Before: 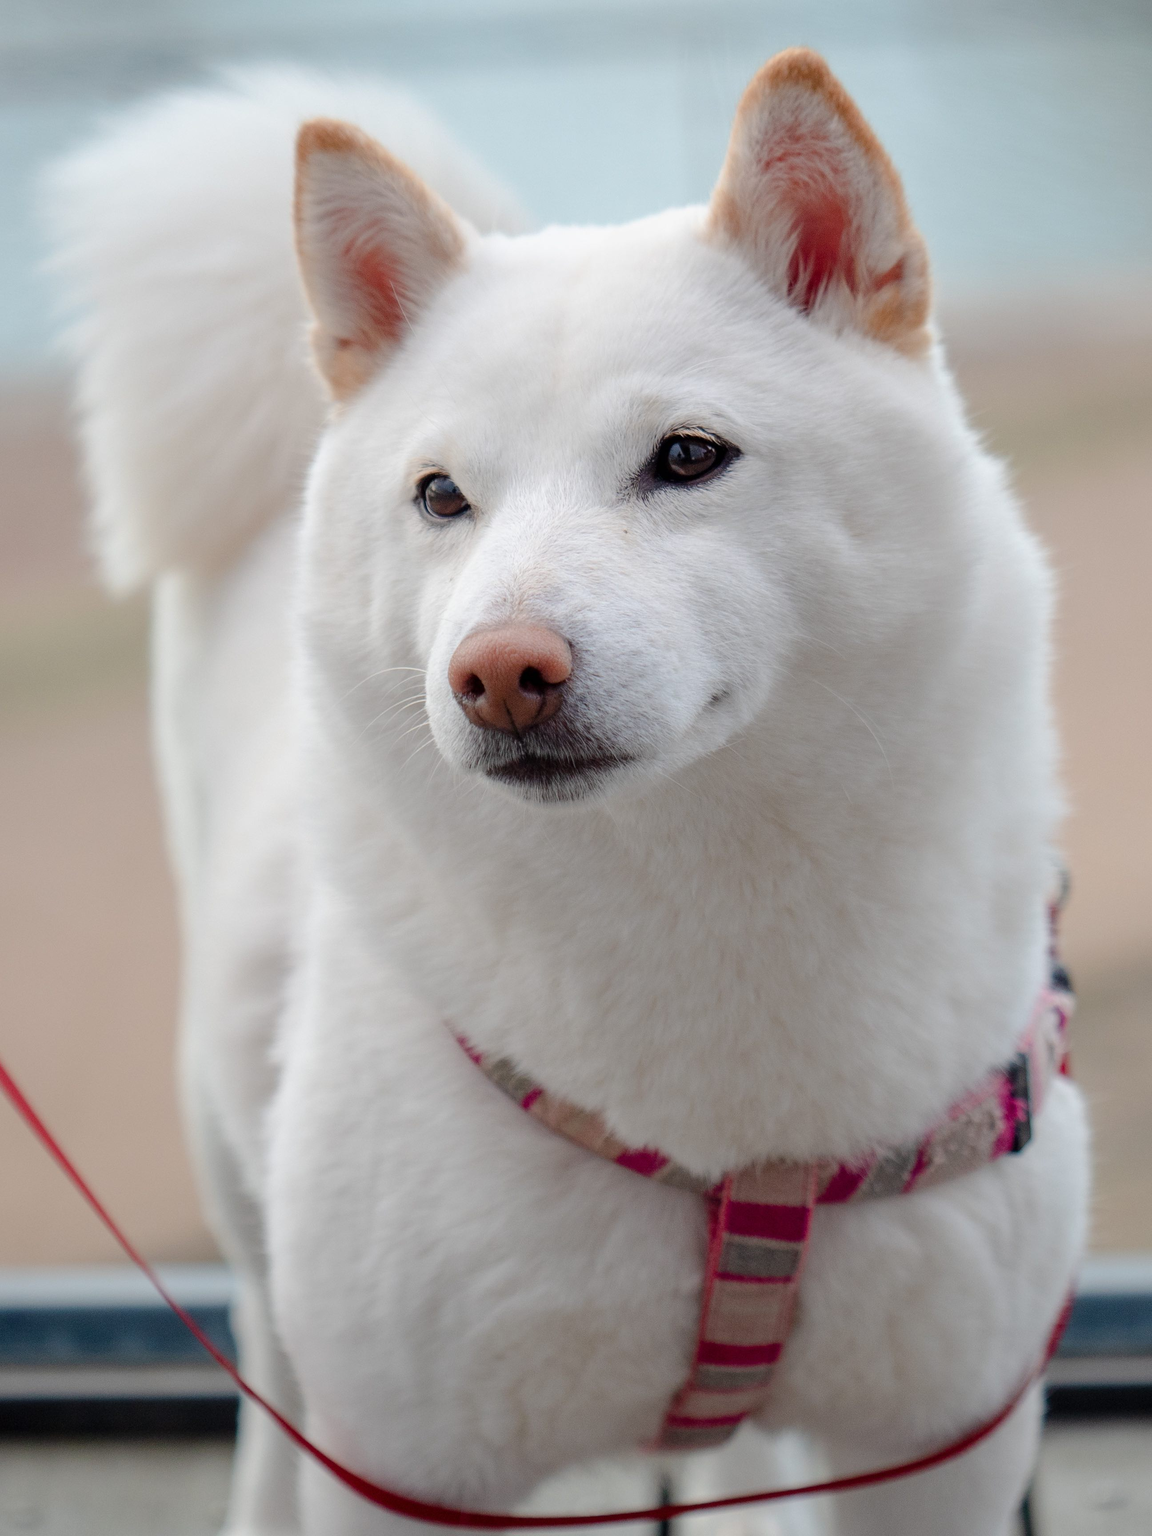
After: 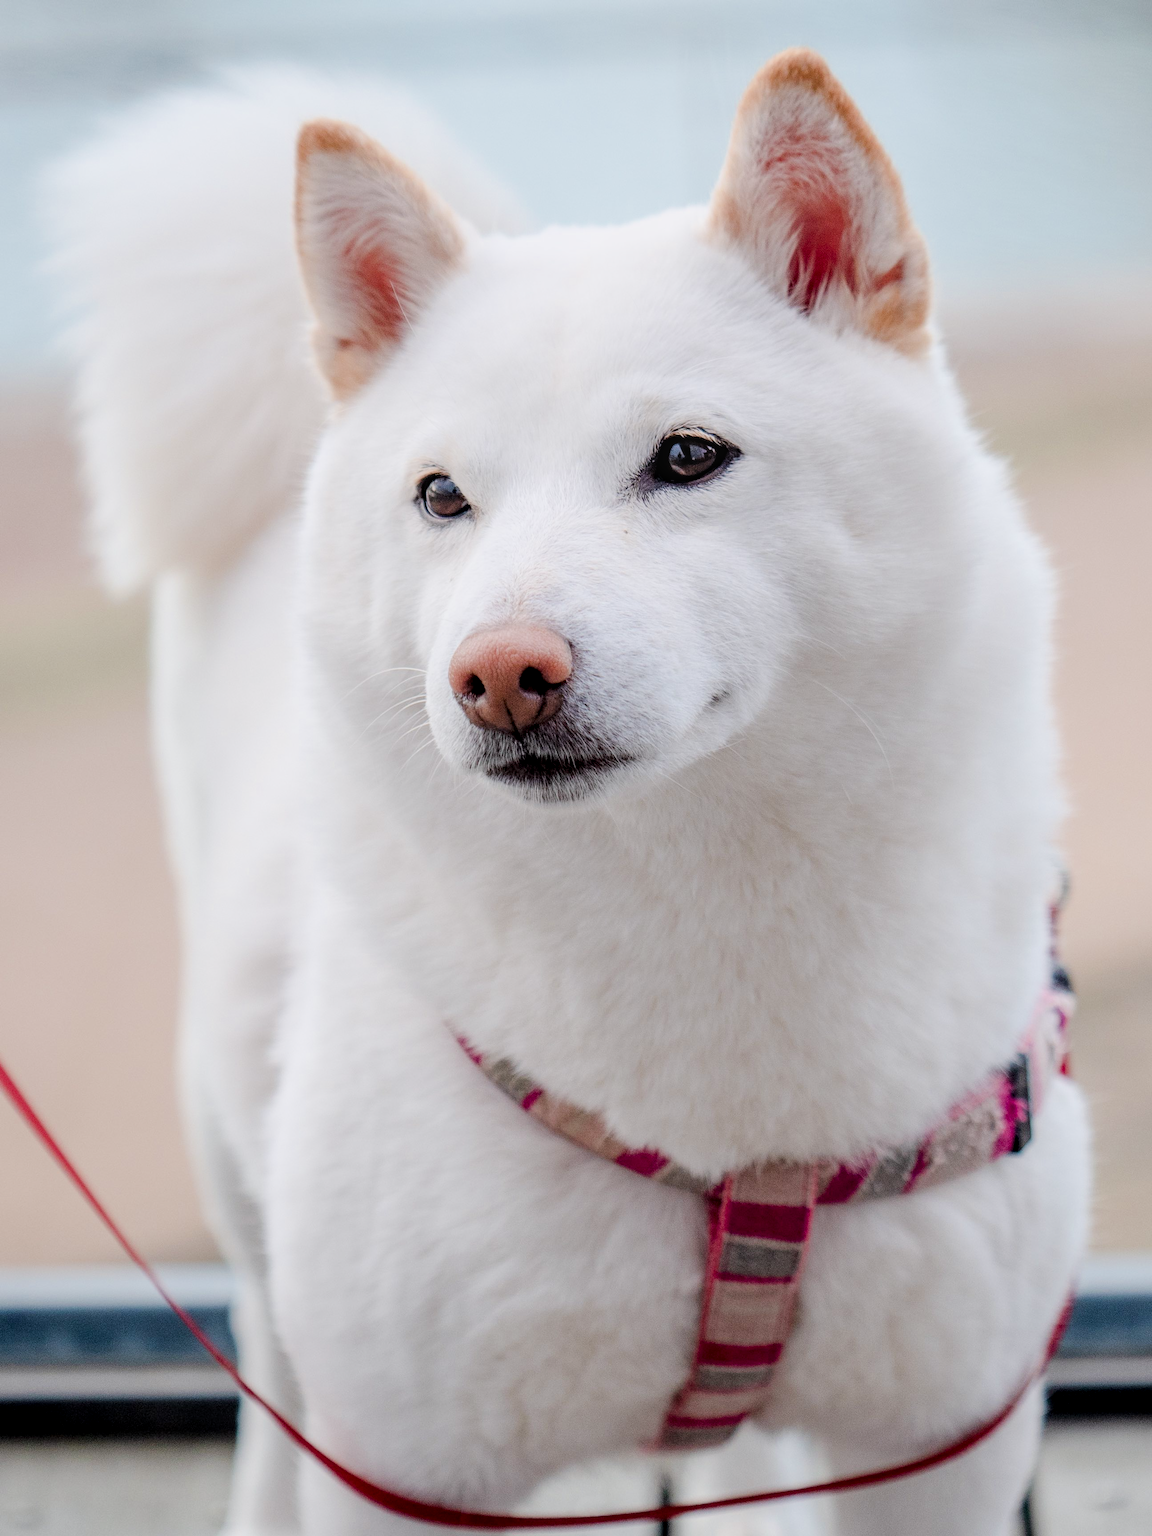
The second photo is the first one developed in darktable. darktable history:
exposure: black level correction 0, exposure 1.1 EV, compensate exposure bias true, compensate highlight preservation false
local contrast: detail 130%
white balance: red 1.004, blue 1.024
filmic rgb: black relative exposure -7.65 EV, white relative exposure 4.56 EV, hardness 3.61, contrast 1.05
